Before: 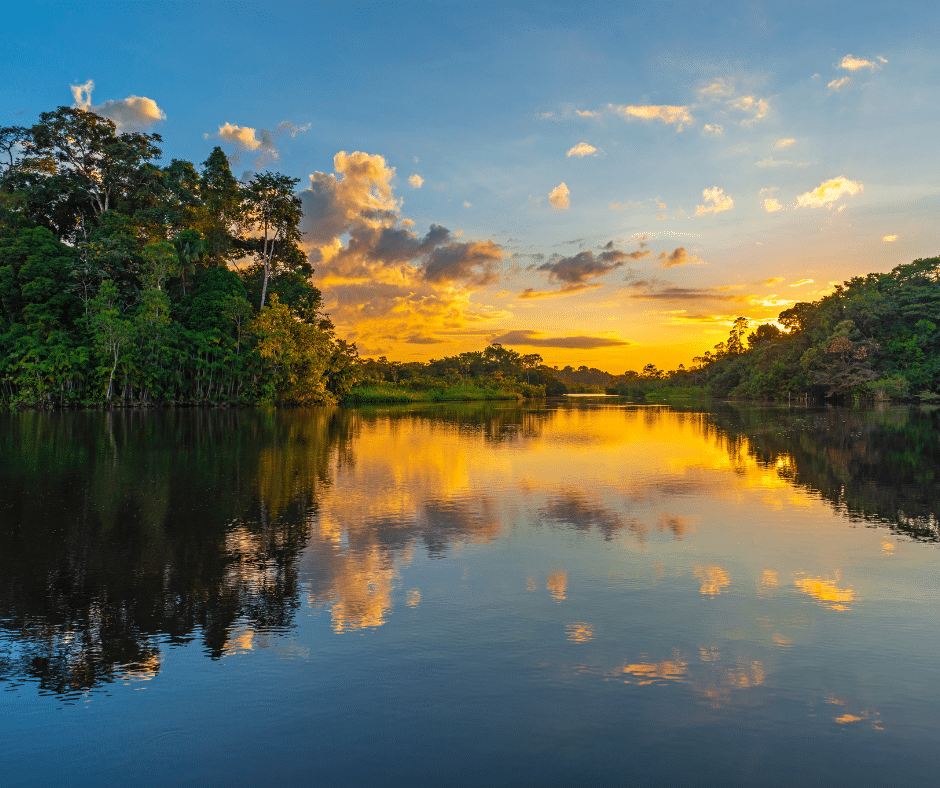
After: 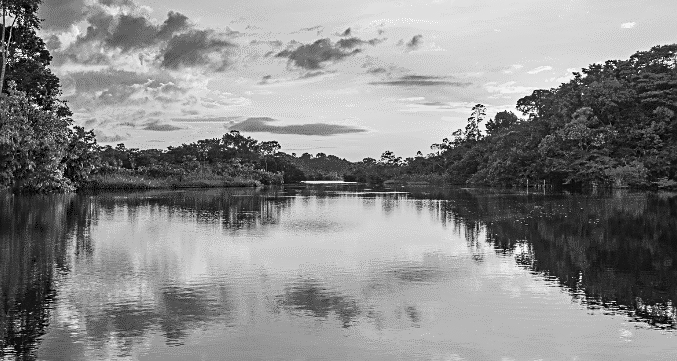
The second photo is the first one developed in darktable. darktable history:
crop and rotate: left 27.938%, top 27.046%, bottom 27.046%
contrast brightness saturation: contrast 0.23, brightness 0.1, saturation 0.29
monochrome: on, module defaults
sharpen: on, module defaults
color correction: highlights a* 1.39, highlights b* 17.83
